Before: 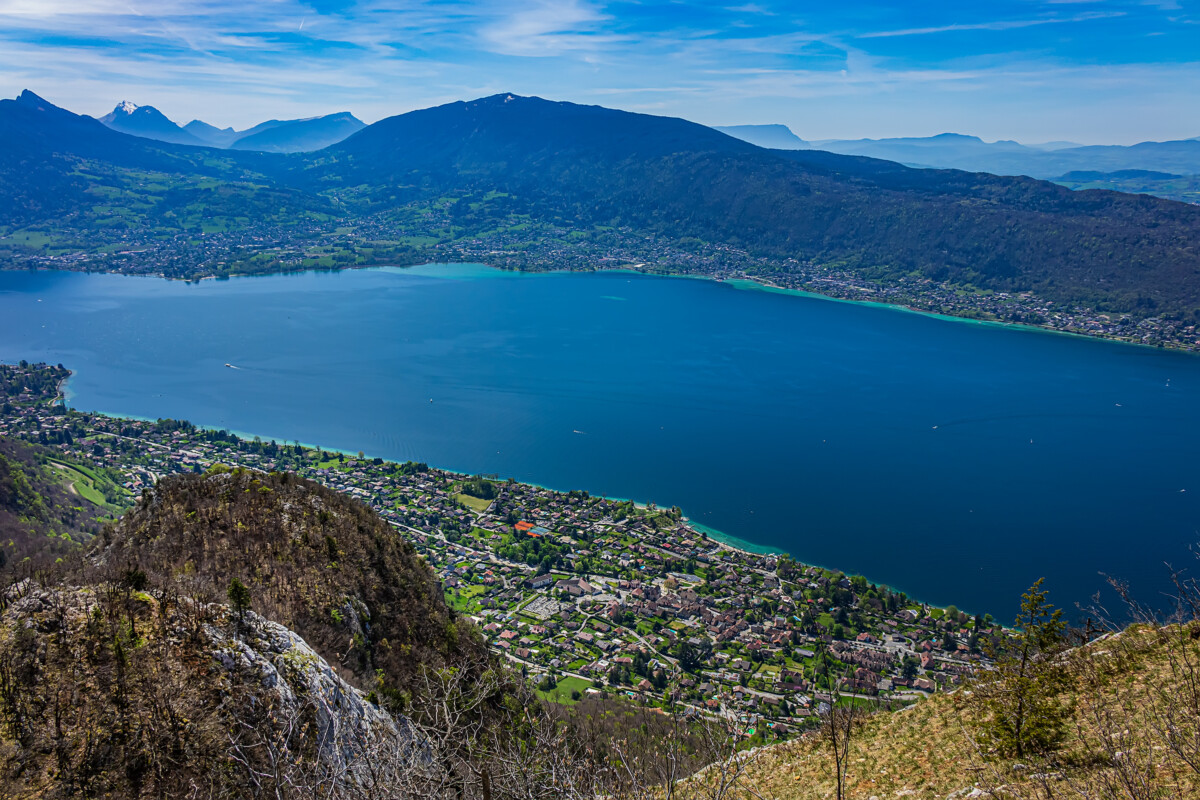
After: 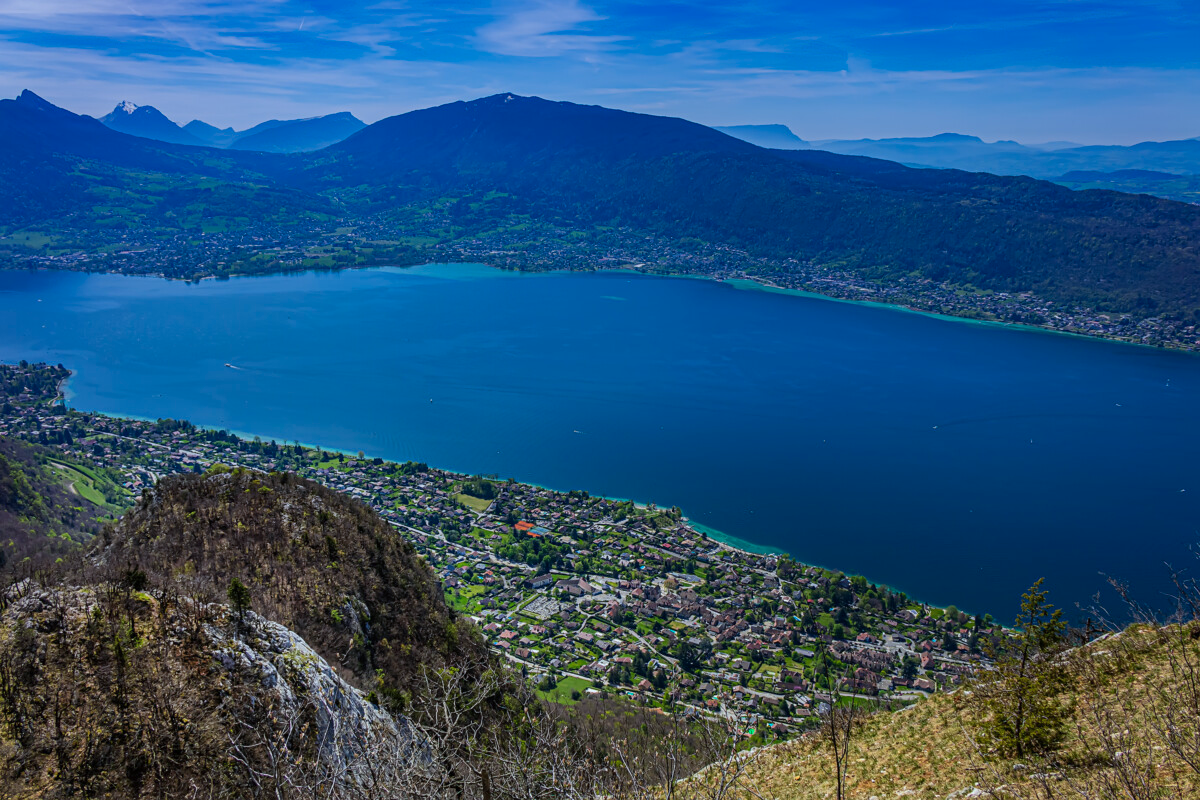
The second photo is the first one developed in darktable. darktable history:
color calibration: output R [1.003, 0.027, -0.041, 0], output G [-0.018, 1.043, -0.038, 0], output B [0.071, -0.086, 1.017, 0], illuminant as shot in camera, x 0.359, y 0.362, temperature 4570.54 K
graduated density: hue 238.83°, saturation 50%
